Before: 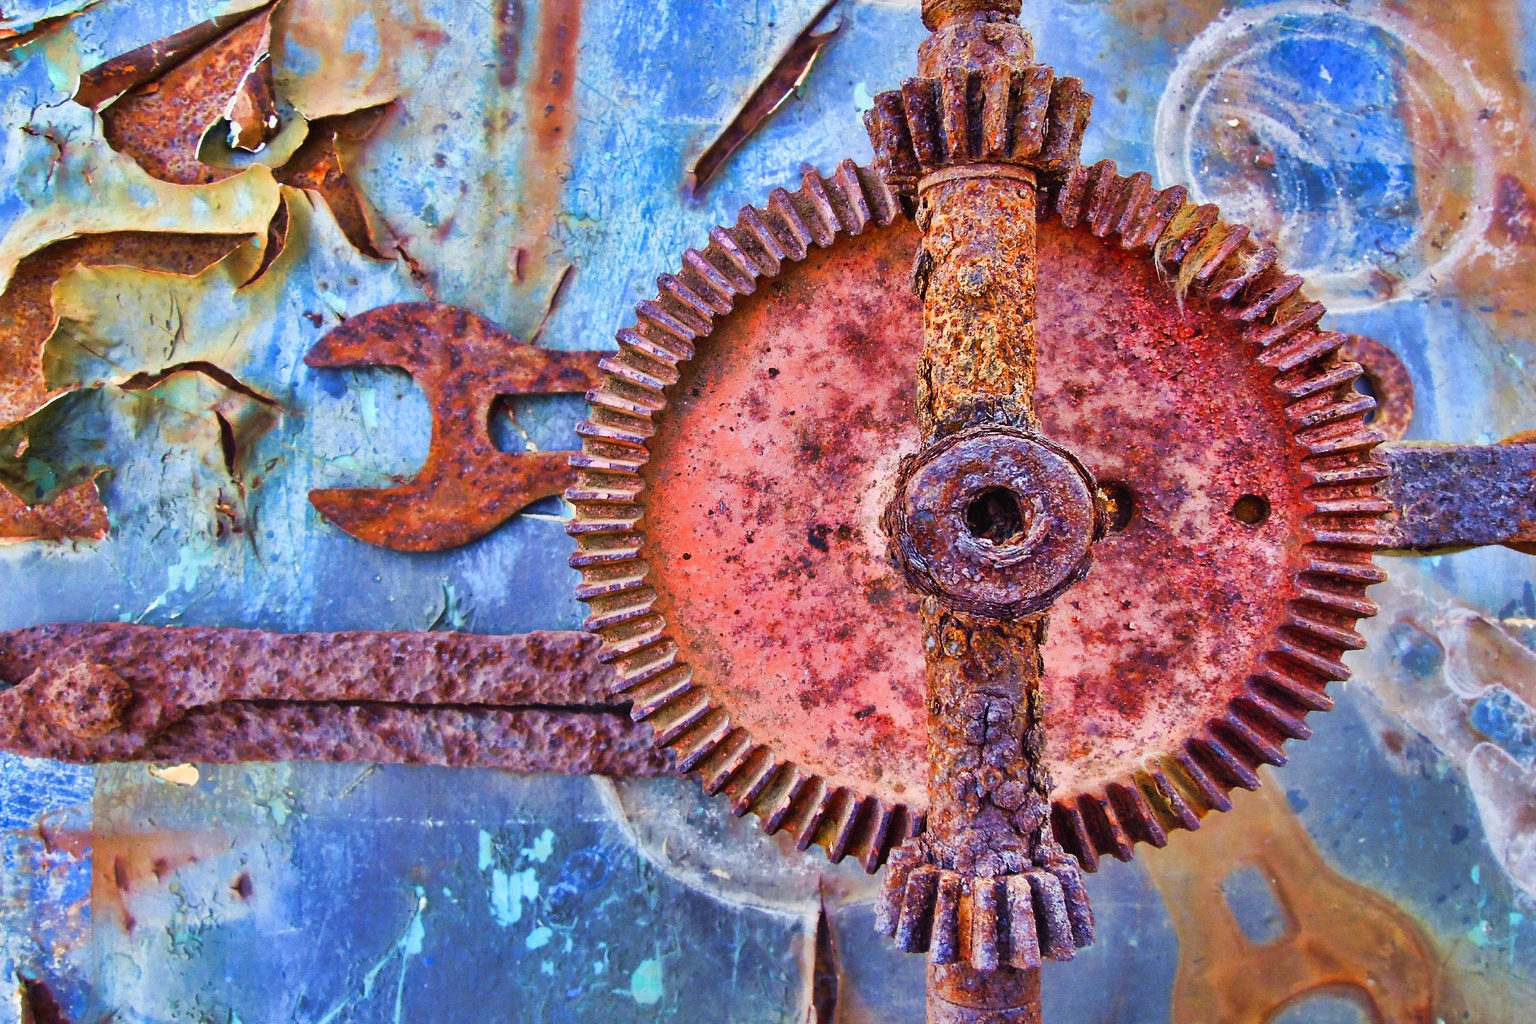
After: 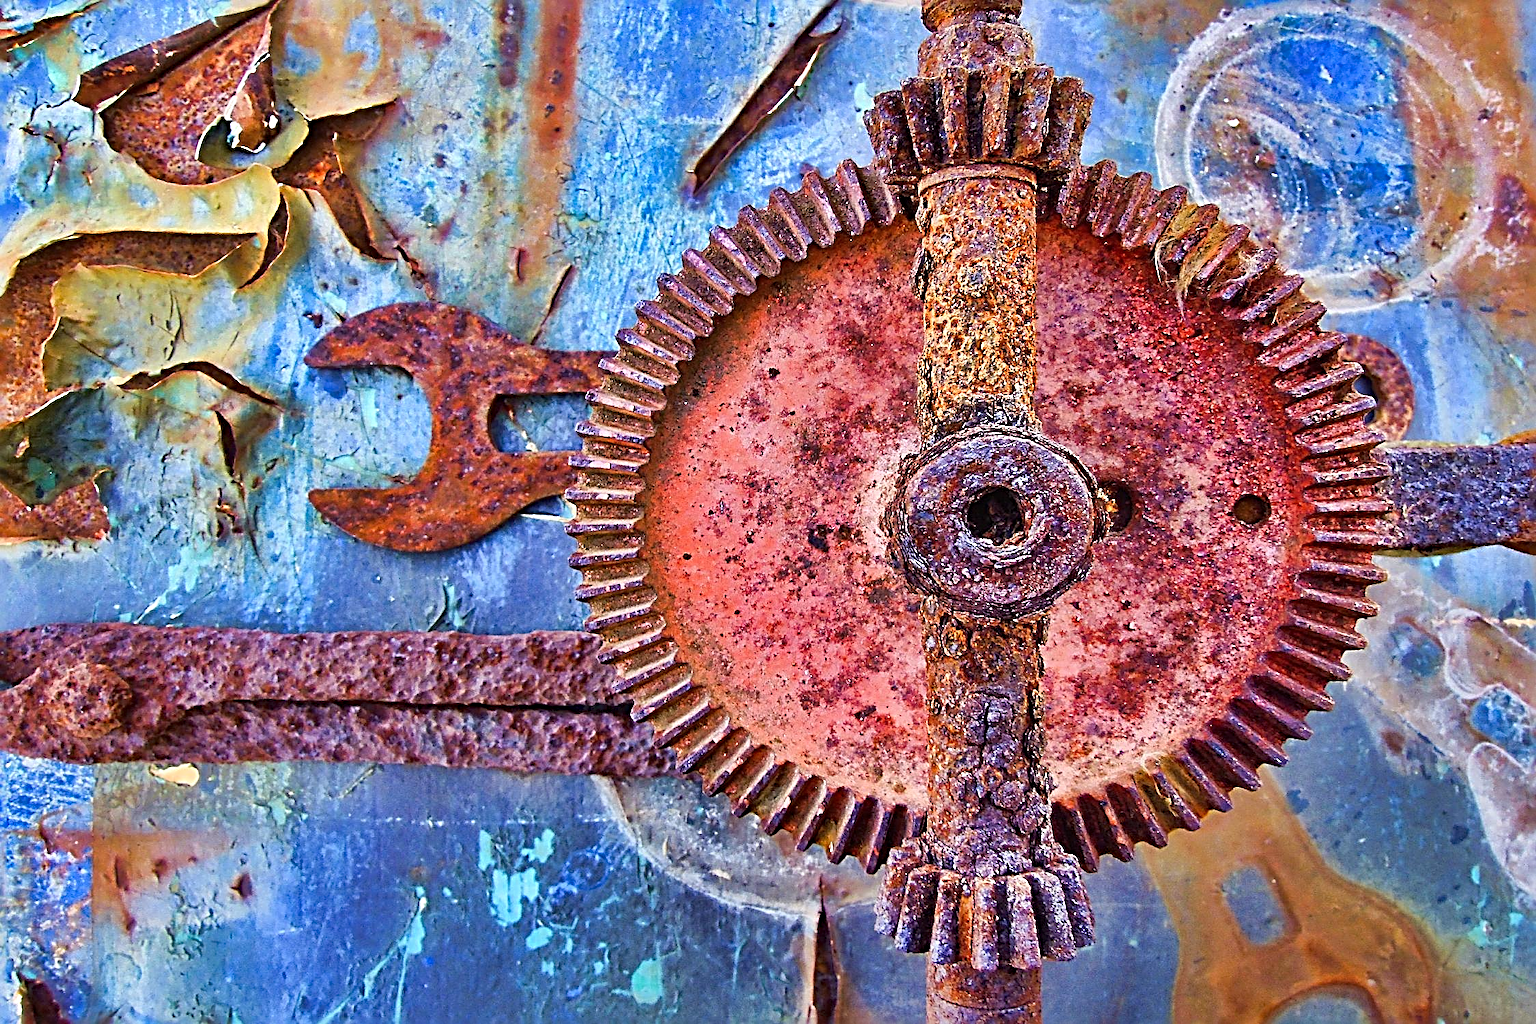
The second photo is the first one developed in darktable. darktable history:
haze removal: compatibility mode true, adaptive false
sharpen: radius 3.69, amount 0.928
